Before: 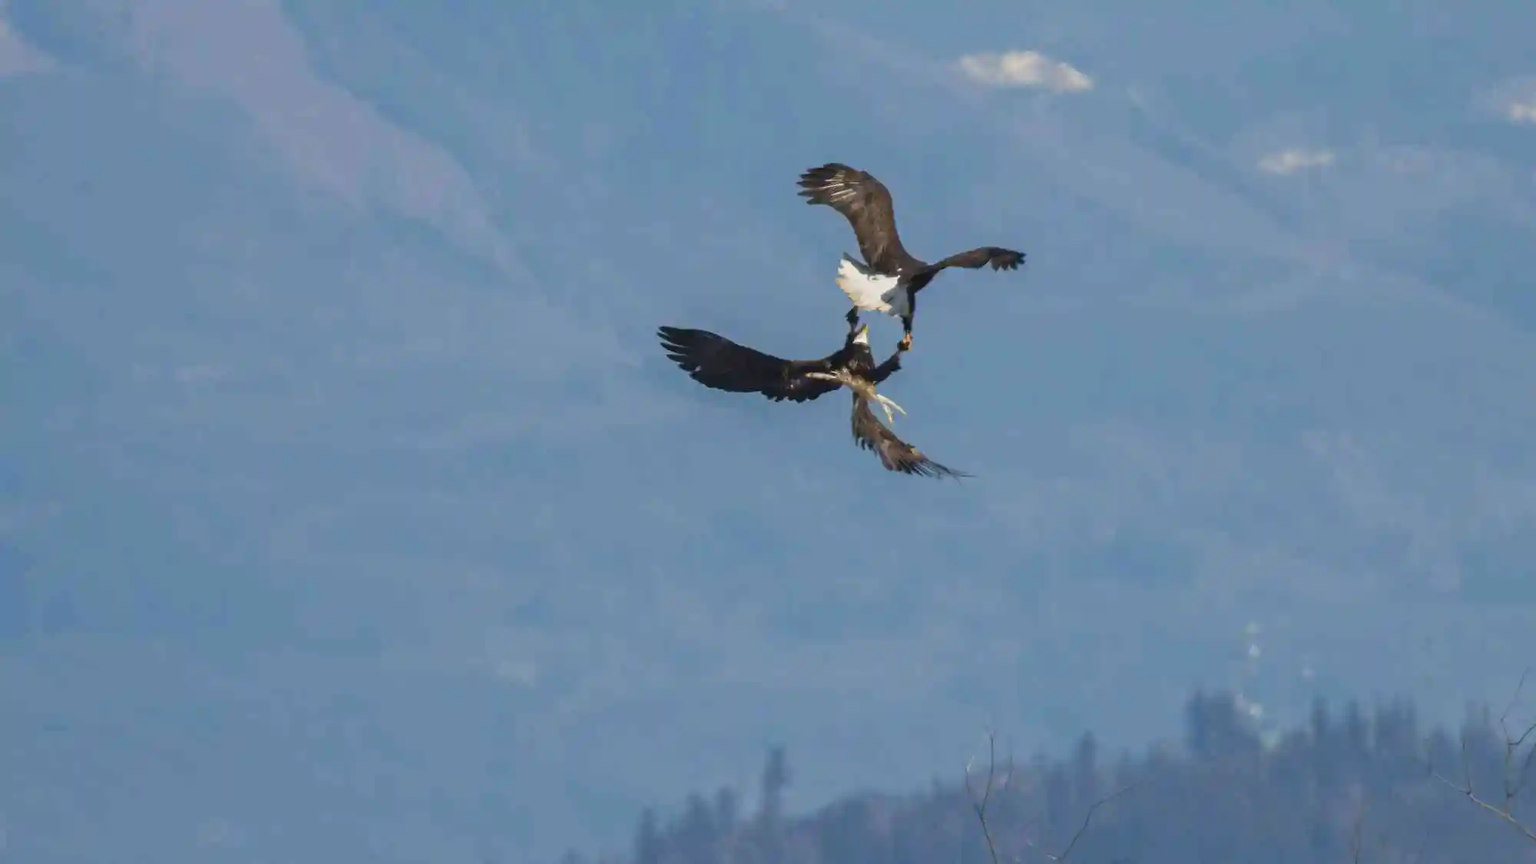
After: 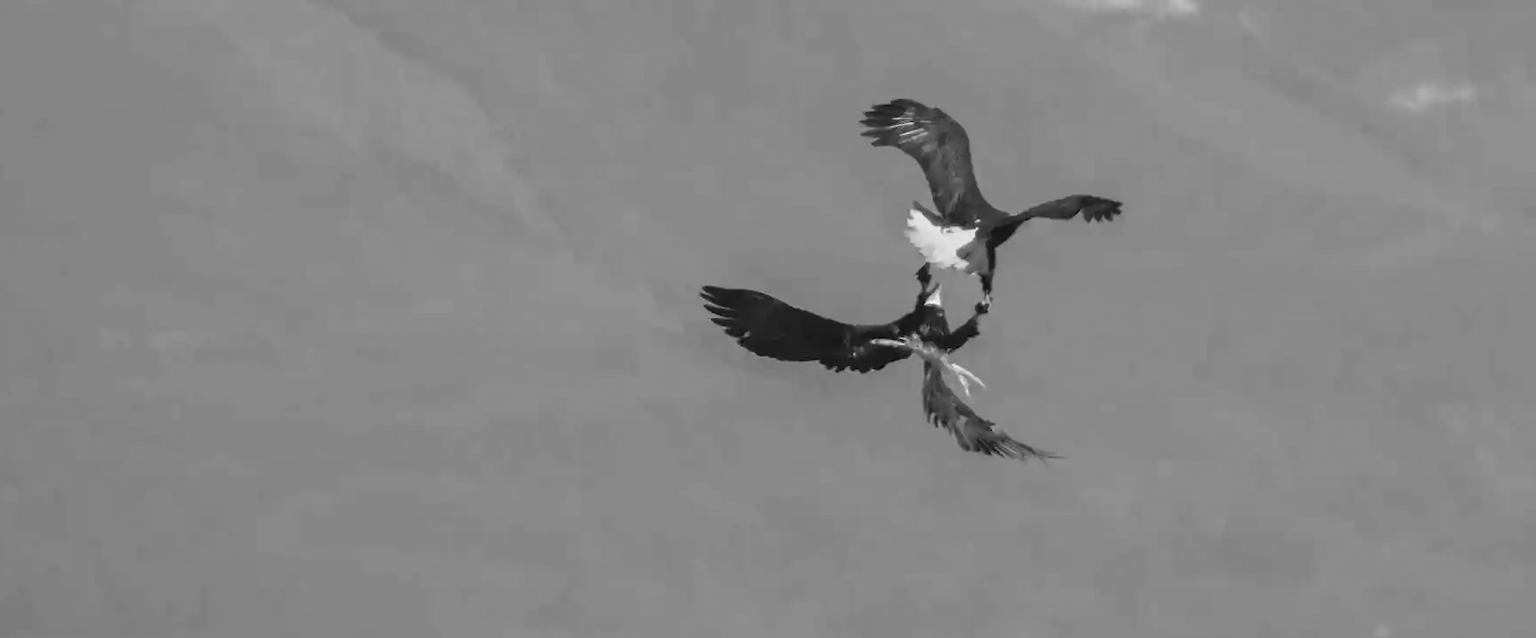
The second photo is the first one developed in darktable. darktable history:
crop: left 3.015%, top 8.969%, right 9.647%, bottom 26.457%
monochrome: on, module defaults
